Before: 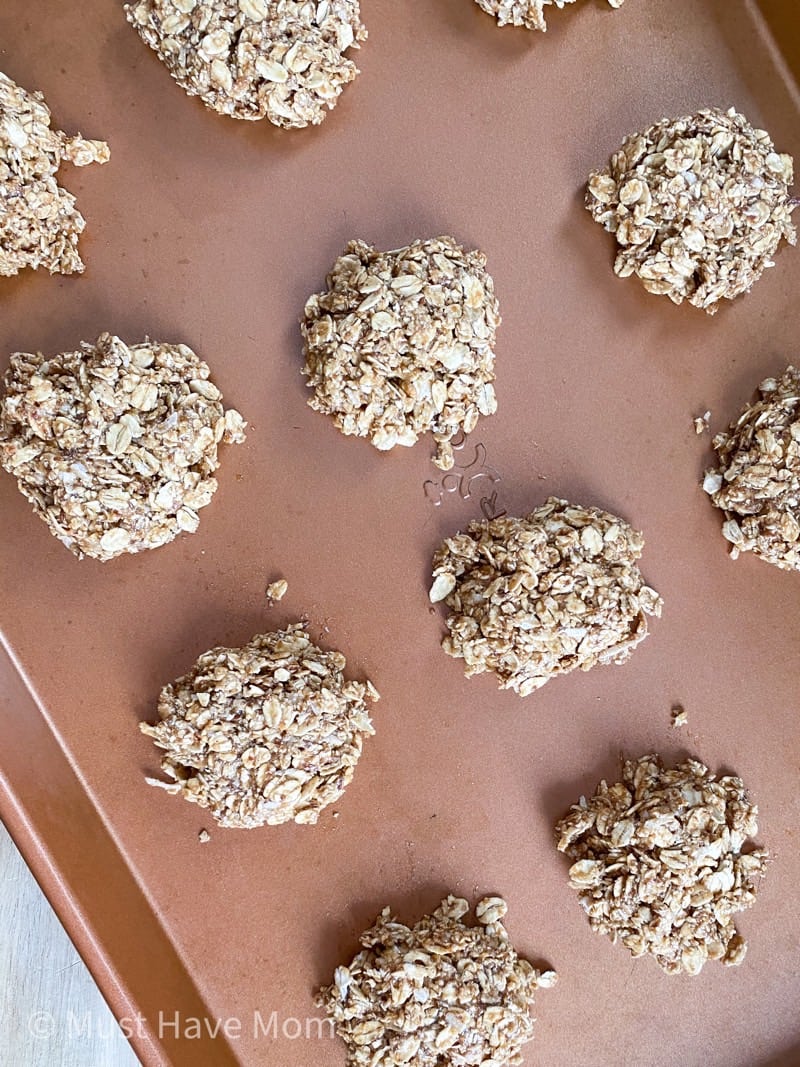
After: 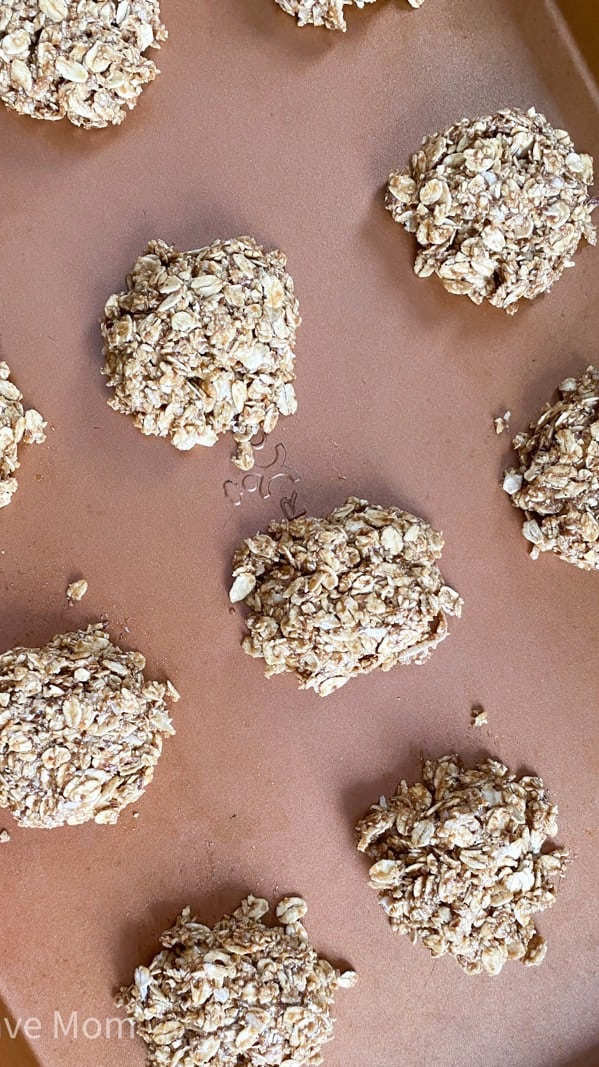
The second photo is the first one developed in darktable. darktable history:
shadows and highlights: shadows 3.21, highlights -17.2, soften with gaussian
crop and rotate: left 25.092%
